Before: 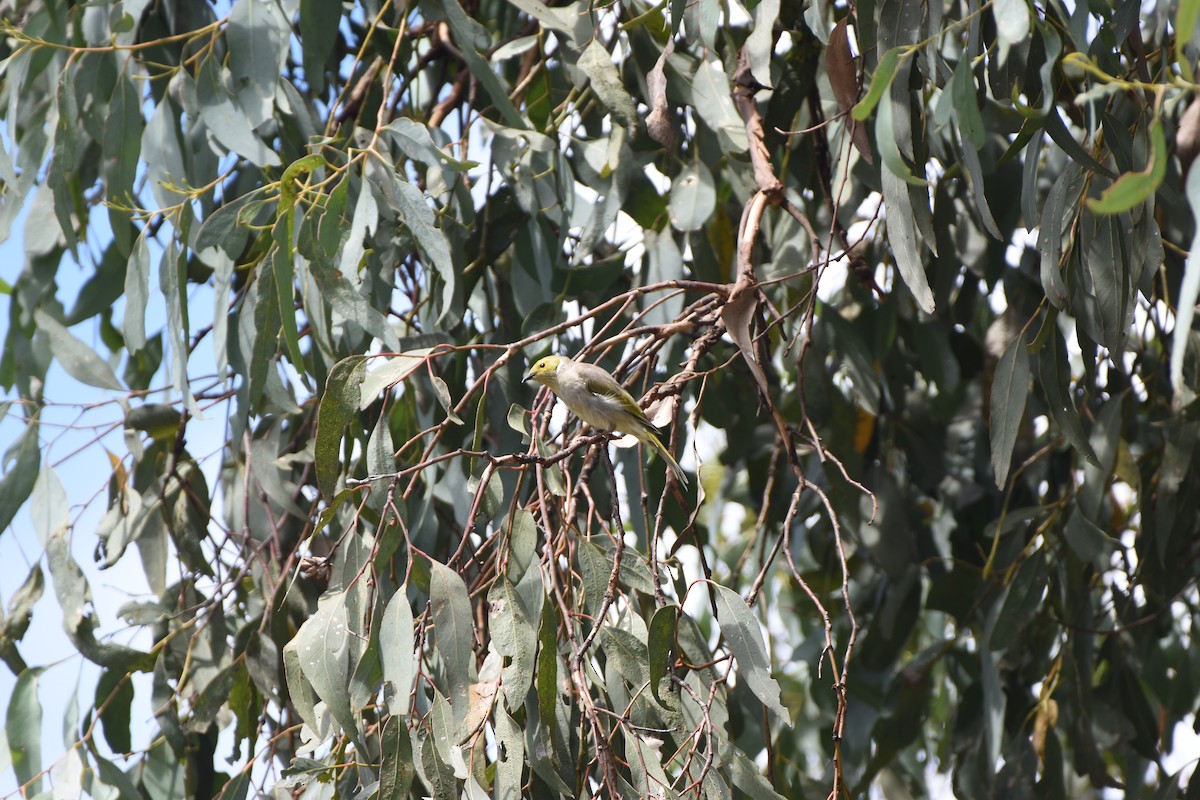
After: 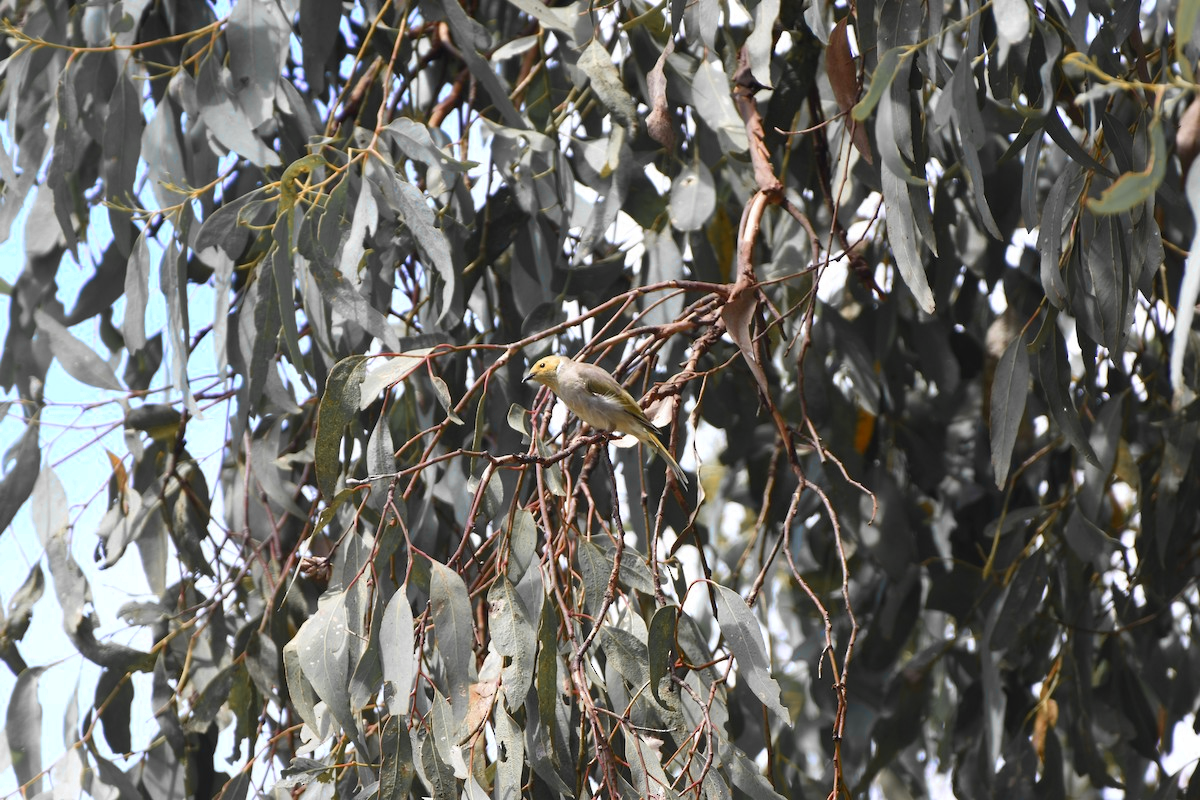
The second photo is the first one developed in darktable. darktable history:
color zones: curves: ch0 [(0, 0.363) (0.128, 0.373) (0.25, 0.5) (0.402, 0.407) (0.521, 0.525) (0.63, 0.559) (0.729, 0.662) (0.867, 0.471)]; ch1 [(0, 0.515) (0.136, 0.618) (0.25, 0.5) (0.378, 0) (0.516, 0) (0.622, 0.593) (0.737, 0.819) (0.87, 0.593)]; ch2 [(0, 0.529) (0.128, 0.471) (0.282, 0.451) (0.386, 0.662) (0.516, 0.525) (0.633, 0.554) (0.75, 0.62) (0.875, 0.441)]
